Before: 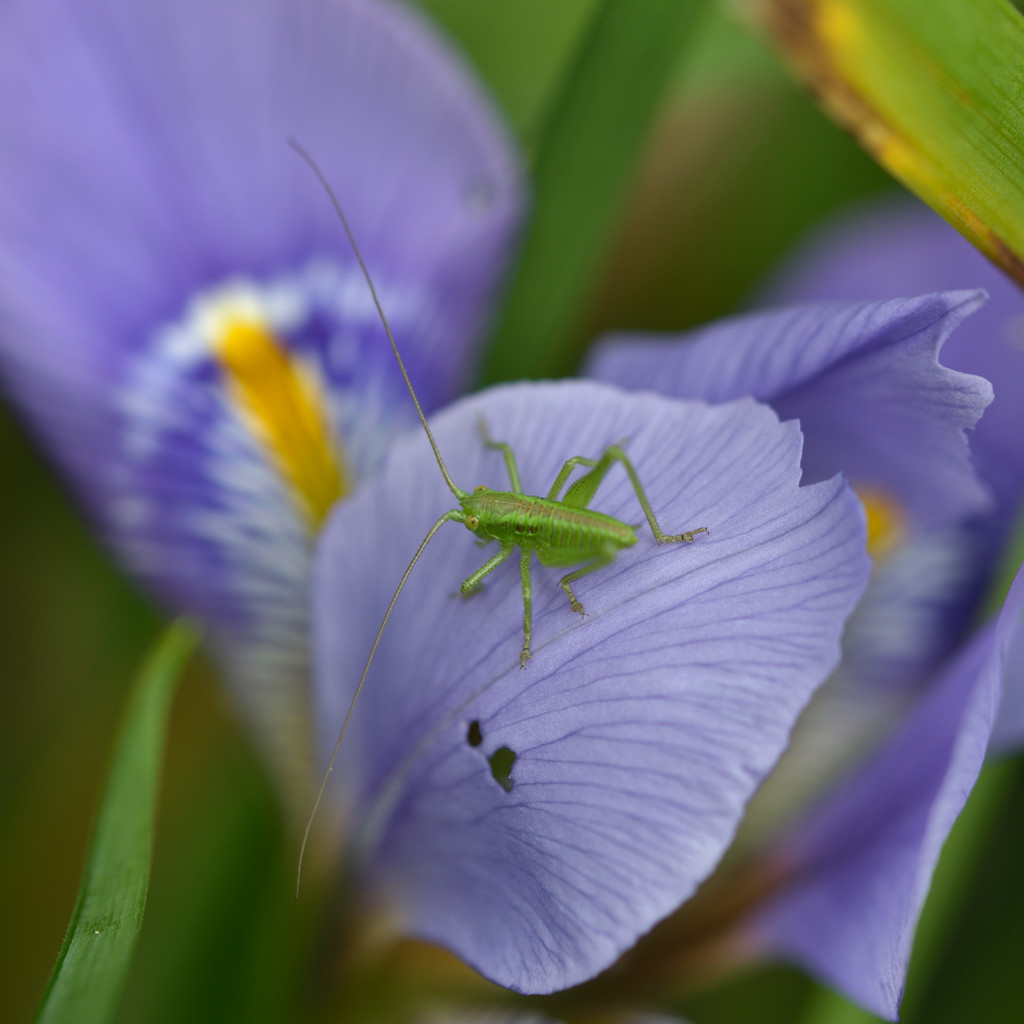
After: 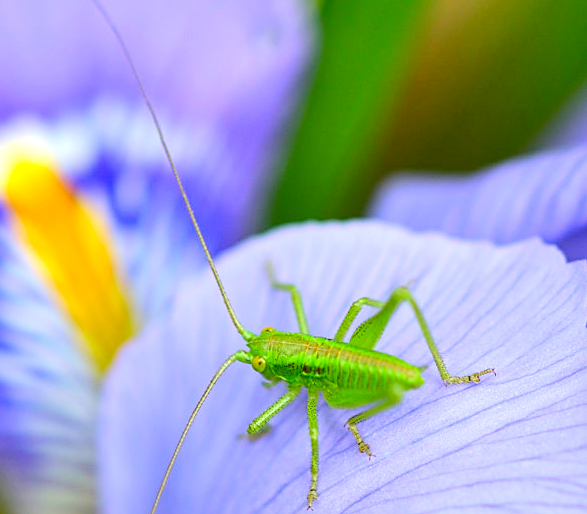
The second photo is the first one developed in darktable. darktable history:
exposure: black level correction -0.002, exposure 0.706 EV, compensate highlight preservation false
tone curve: curves: ch0 [(0, 0.003) (0.113, 0.081) (0.207, 0.184) (0.515, 0.612) (0.712, 0.793) (0.984, 0.961)]; ch1 [(0, 0) (0.172, 0.123) (0.317, 0.272) (0.414, 0.382) (0.476, 0.479) (0.505, 0.498) (0.534, 0.534) (0.621, 0.65) (0.709, 0.764) (1, 1)]; ch2 [(0, 0) (0.411, 0.424) (0.505, 0.505) (0.521, 0.524) (0.537, 0.57) (0.65, 0.699) (1, 1)], color space Lab, linked channels, preserve colors none
crop: left 20.874%, top 15.604%, right 21.744%, bottom 34.109%
sharpen: on, module defaults
local contrast: on, module defaults
contrast brightness saturation: saturation 0.507
contrast equalizer: octaves 7, y [[0.439, 0.44, 0.442, 0.457, 0.493, 0.498], [0.5 ×6], [0.5 ×6], [0 ×6], [0 ×6]], mix 0.31
